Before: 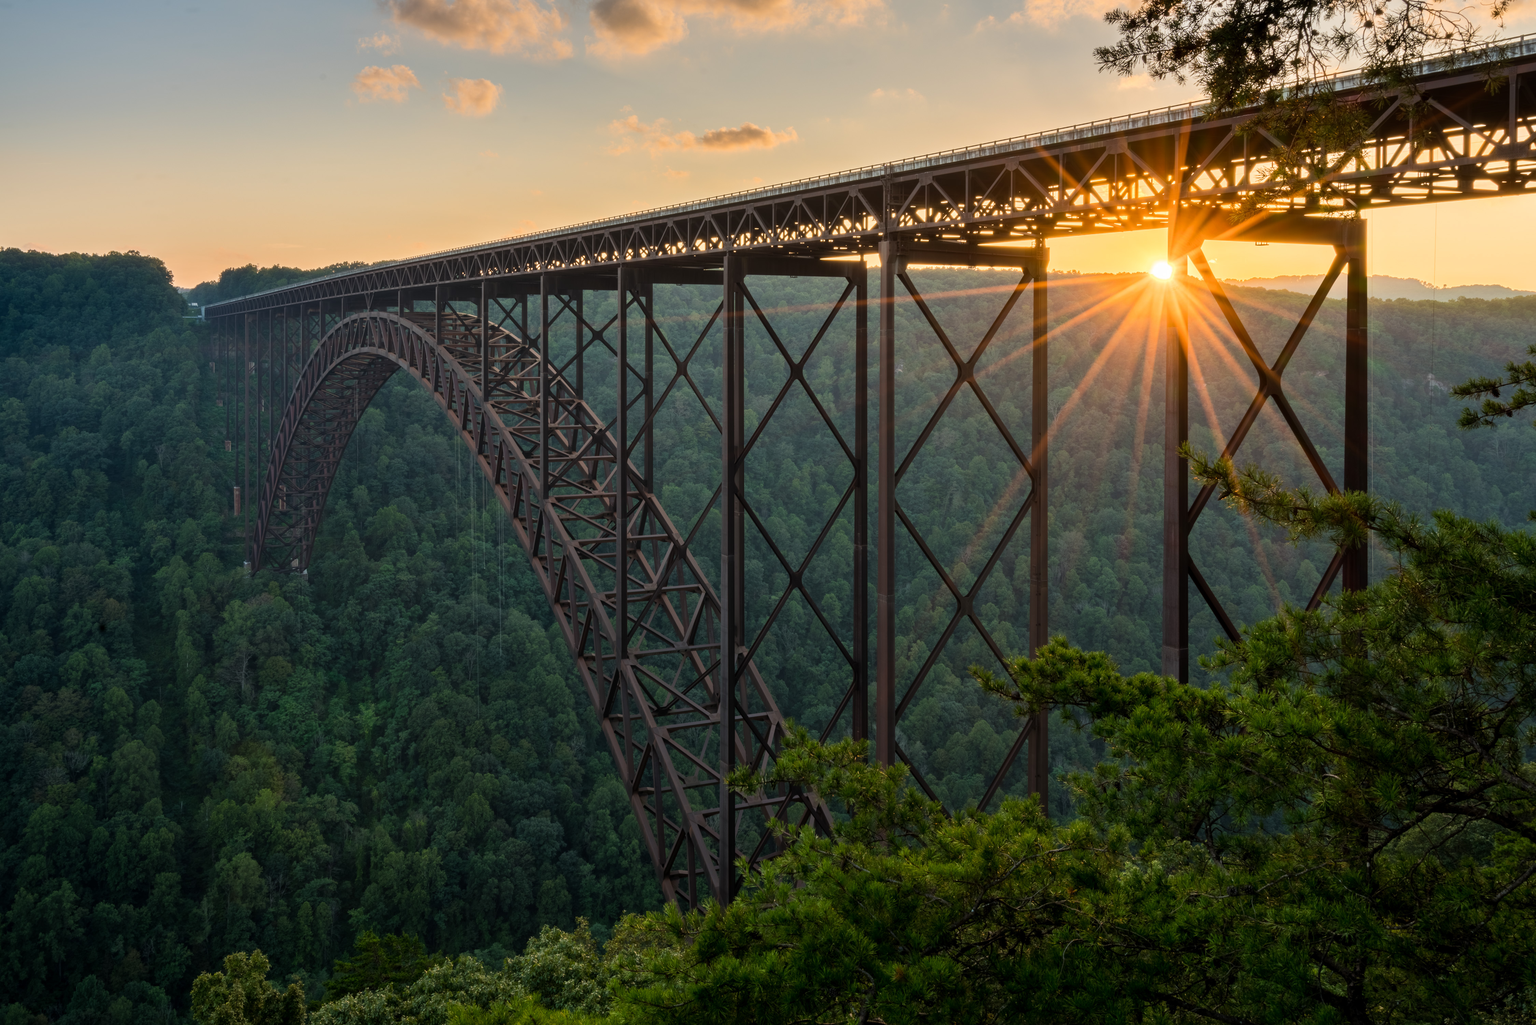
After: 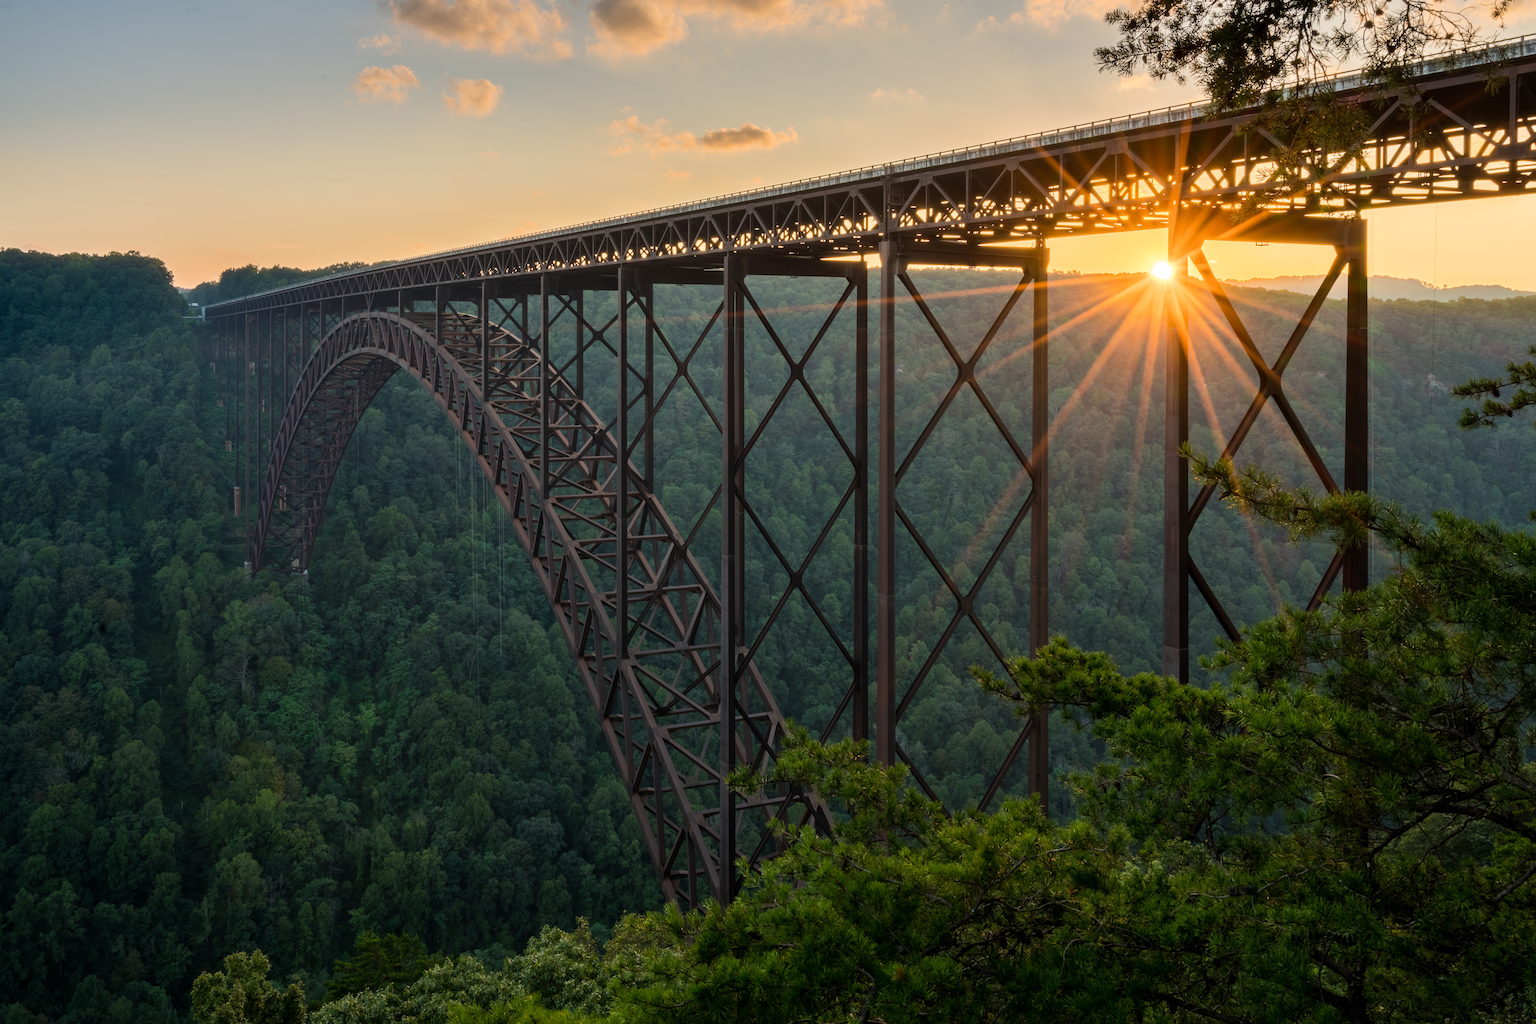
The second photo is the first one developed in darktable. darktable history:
exposure: black level correction 0, compensate highlight preservation false
